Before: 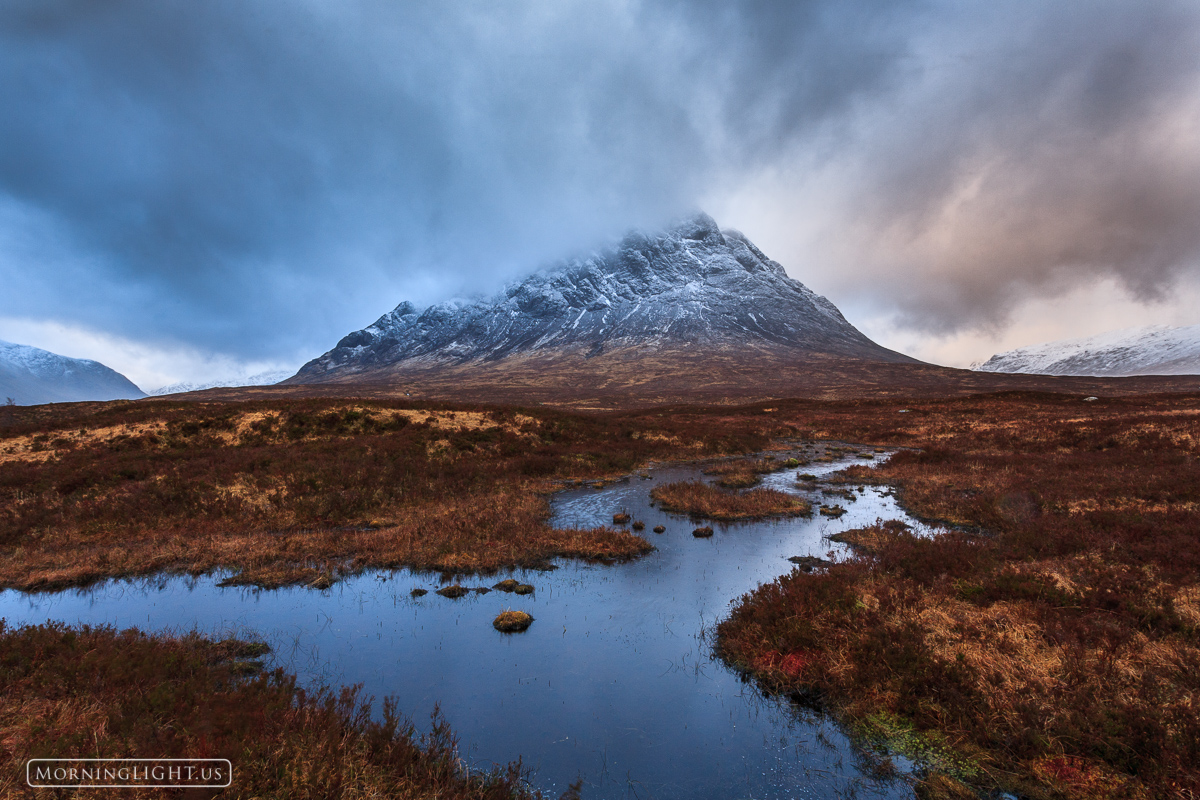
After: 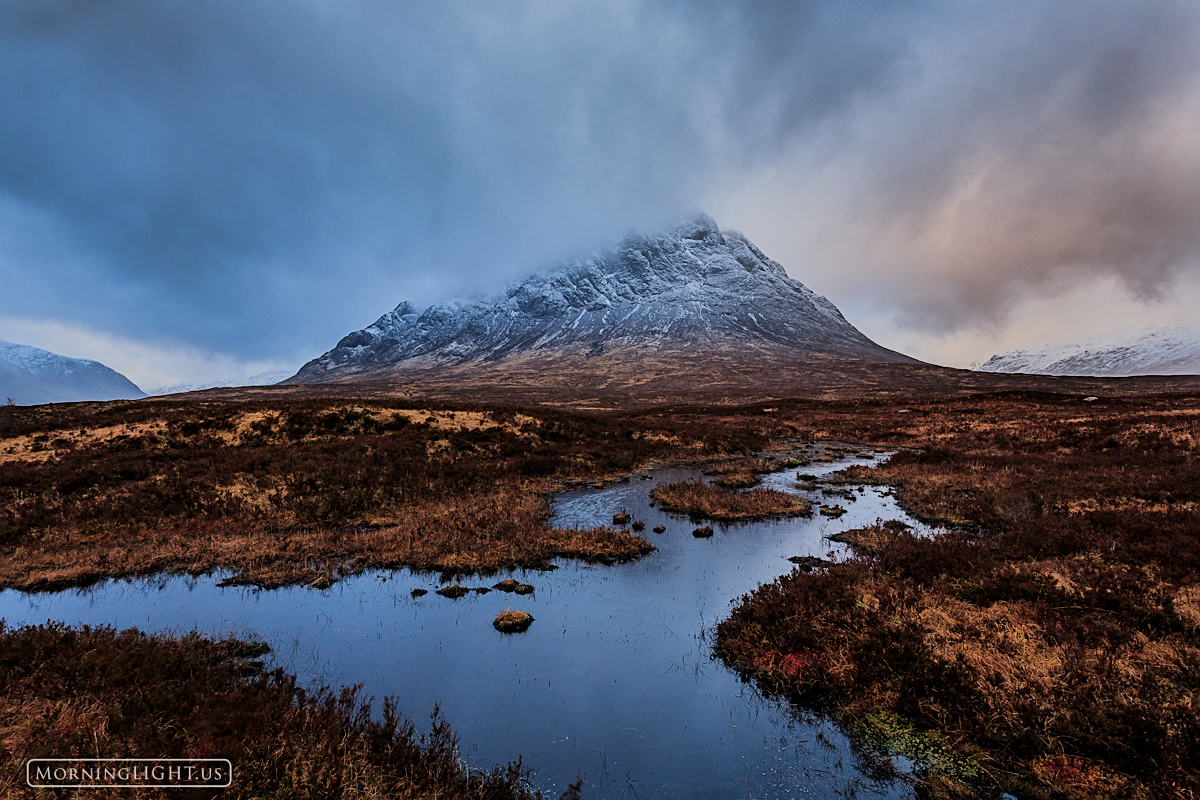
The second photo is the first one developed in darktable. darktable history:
filmic rgb: black relative exposure -6.15 EV, white relative exposure 6.96 EV, hardness 2.23, color science v6 (2022)
sharpen: on, module defaults
